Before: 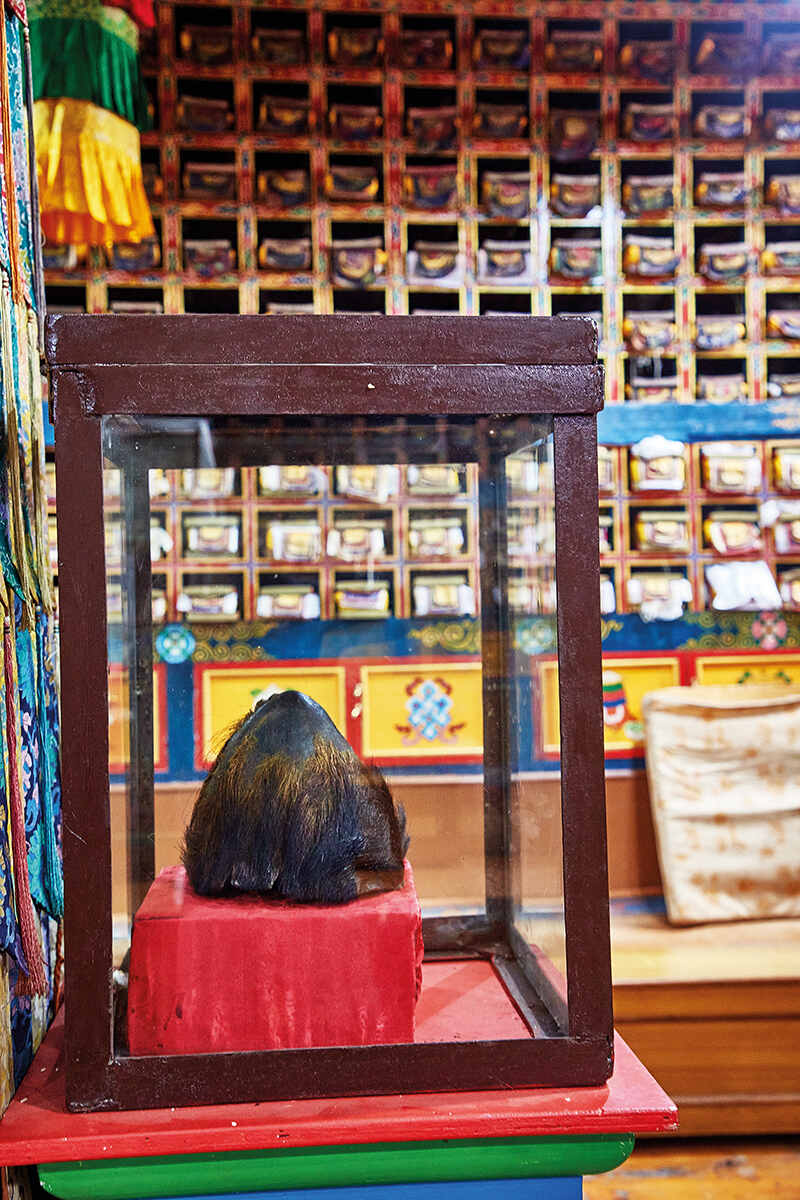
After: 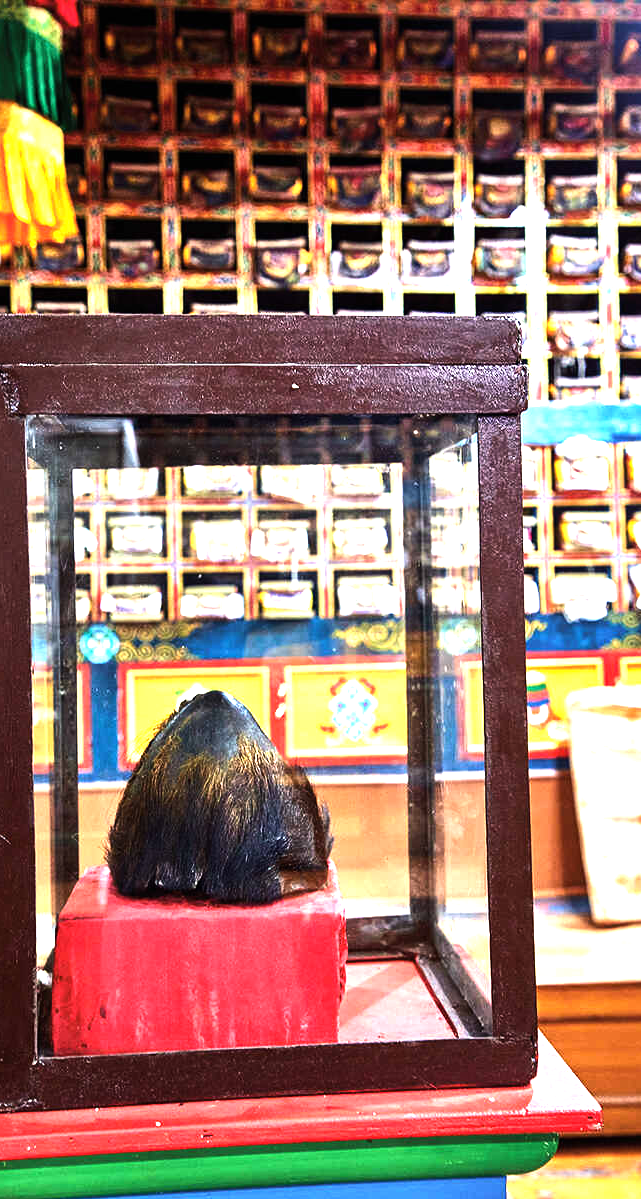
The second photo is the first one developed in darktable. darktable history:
exposure: black level correction 0, exposure 0.499 EV, compensate highlight preservation false
crop and rotate: left 9.505%, right 10.258%
tone equalizer: -8 EV -1.06 EV, -7 EV -0.987 EV, -6 EV -0.857 EV, -5 EV -0.613 EV, -3 EV 0.55 EV, -2 EV 0.87 EV, -1 EV 0.989 EV, +0 EV 1.07 EV, edges refinement/feathering 500, mask exposure compensation -1.57 EV, preserve details guided filter
